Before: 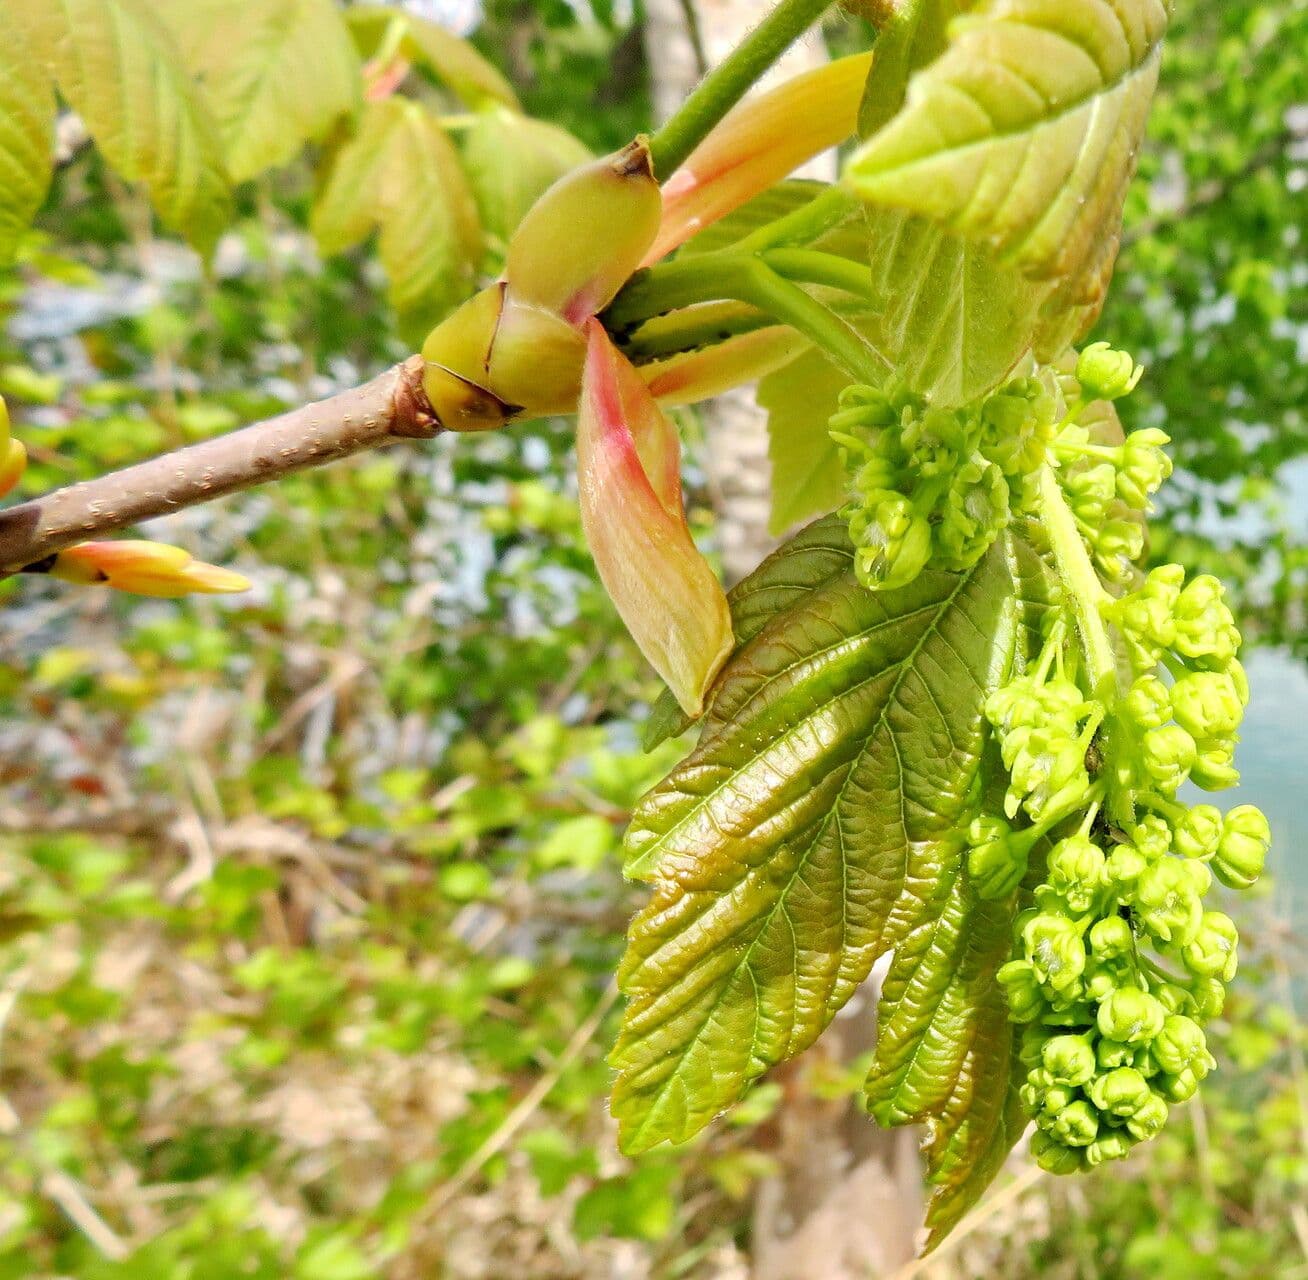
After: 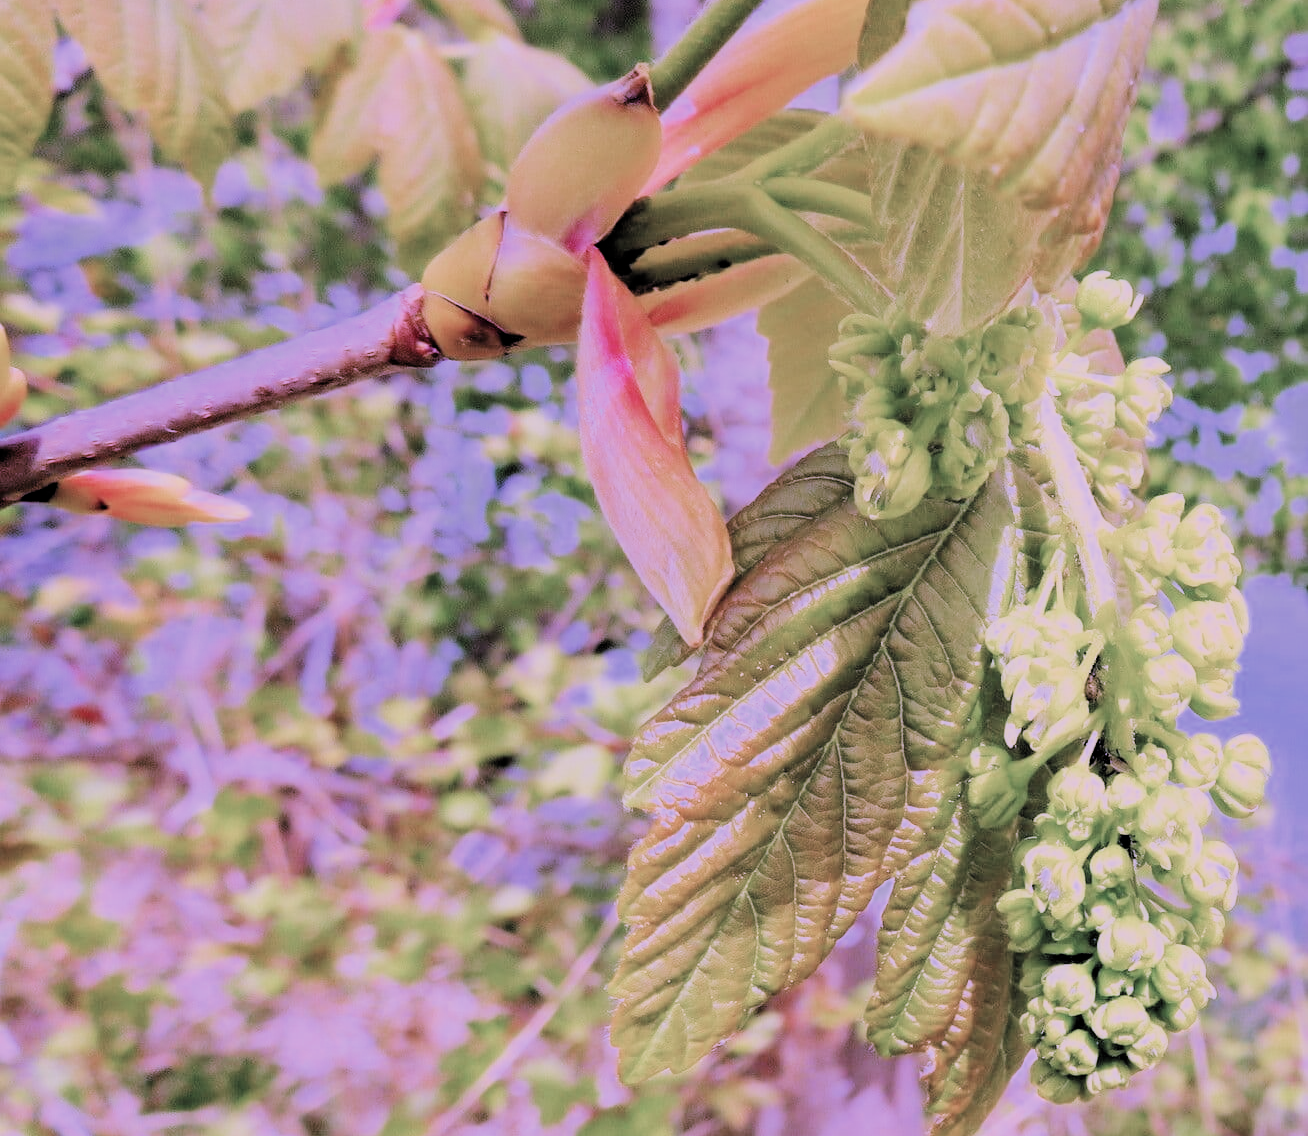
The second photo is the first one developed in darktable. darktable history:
color calibration: illuminant custom, x 0.38, y 0.48, temperature 4449.92 K
crop and rotate: top 5.607%, bottom 5.642%
filmic rgb: black relative exposure -4.22 EV, white relative exposure 5.14 EV, threshold 2.96 EV, hardness 2.12, contrast 1.158, add noise in highlights 0, color science v3 (2019), use custom middle-gray values true, contrast in highlights soft, enable highlight reconstruction true
